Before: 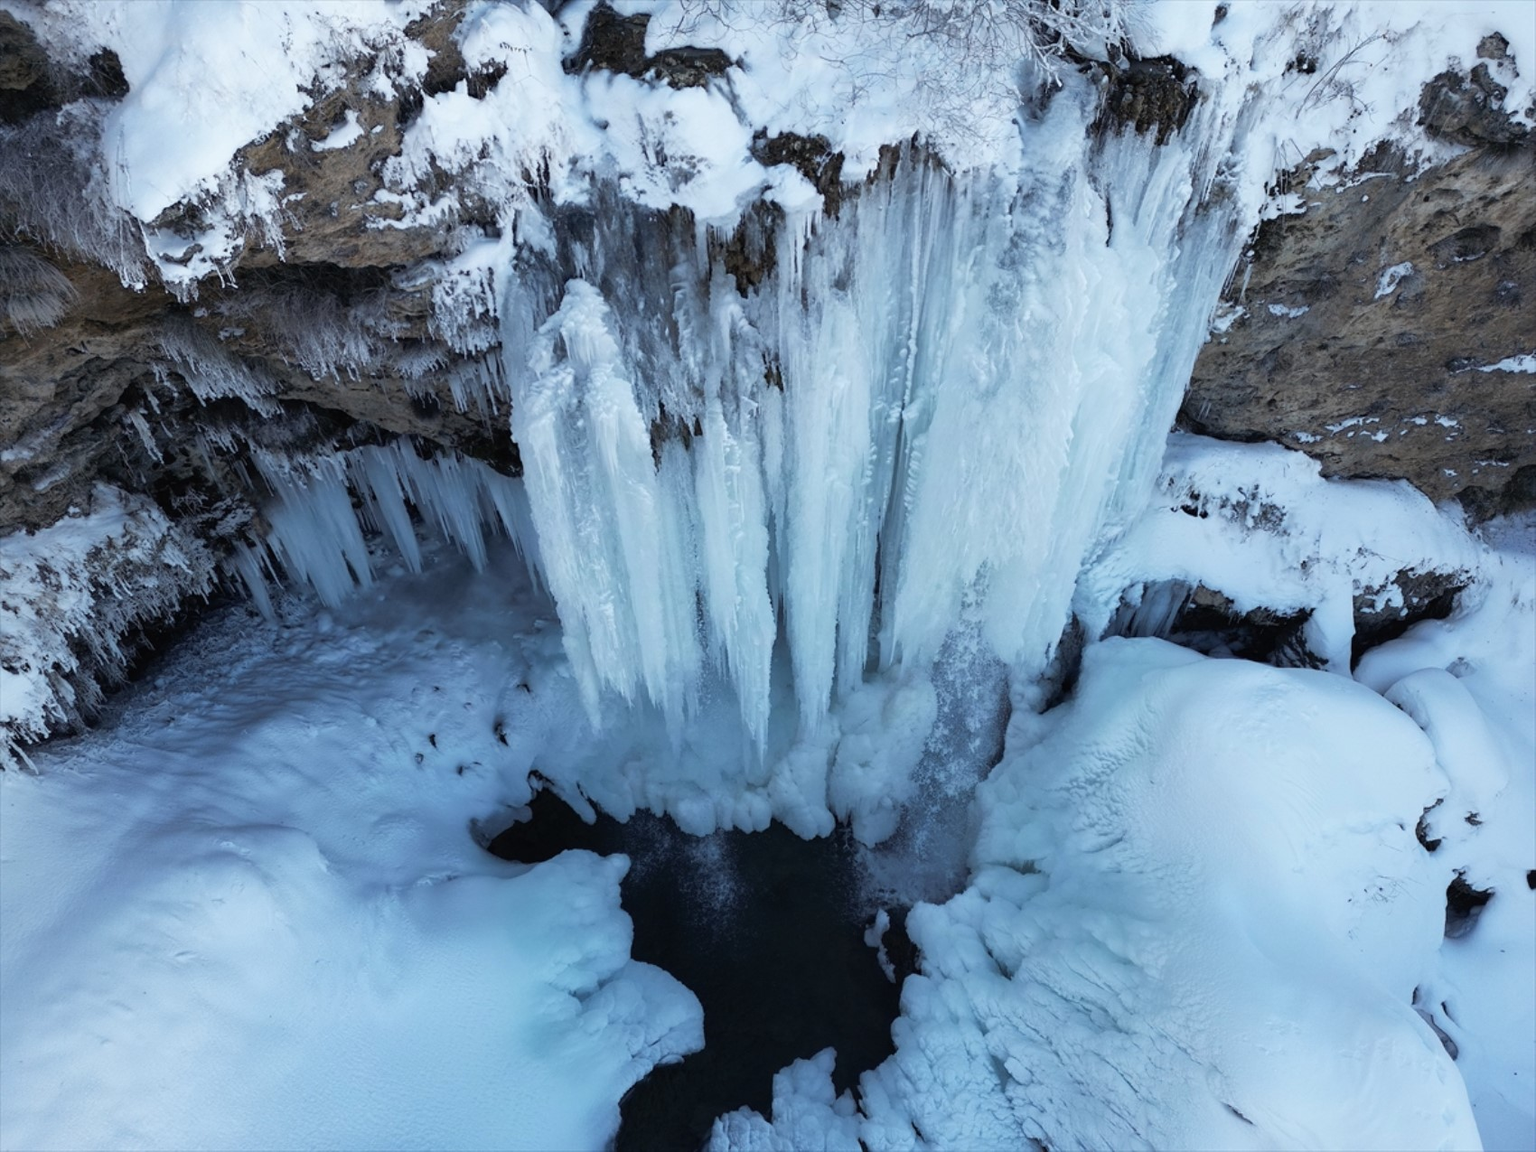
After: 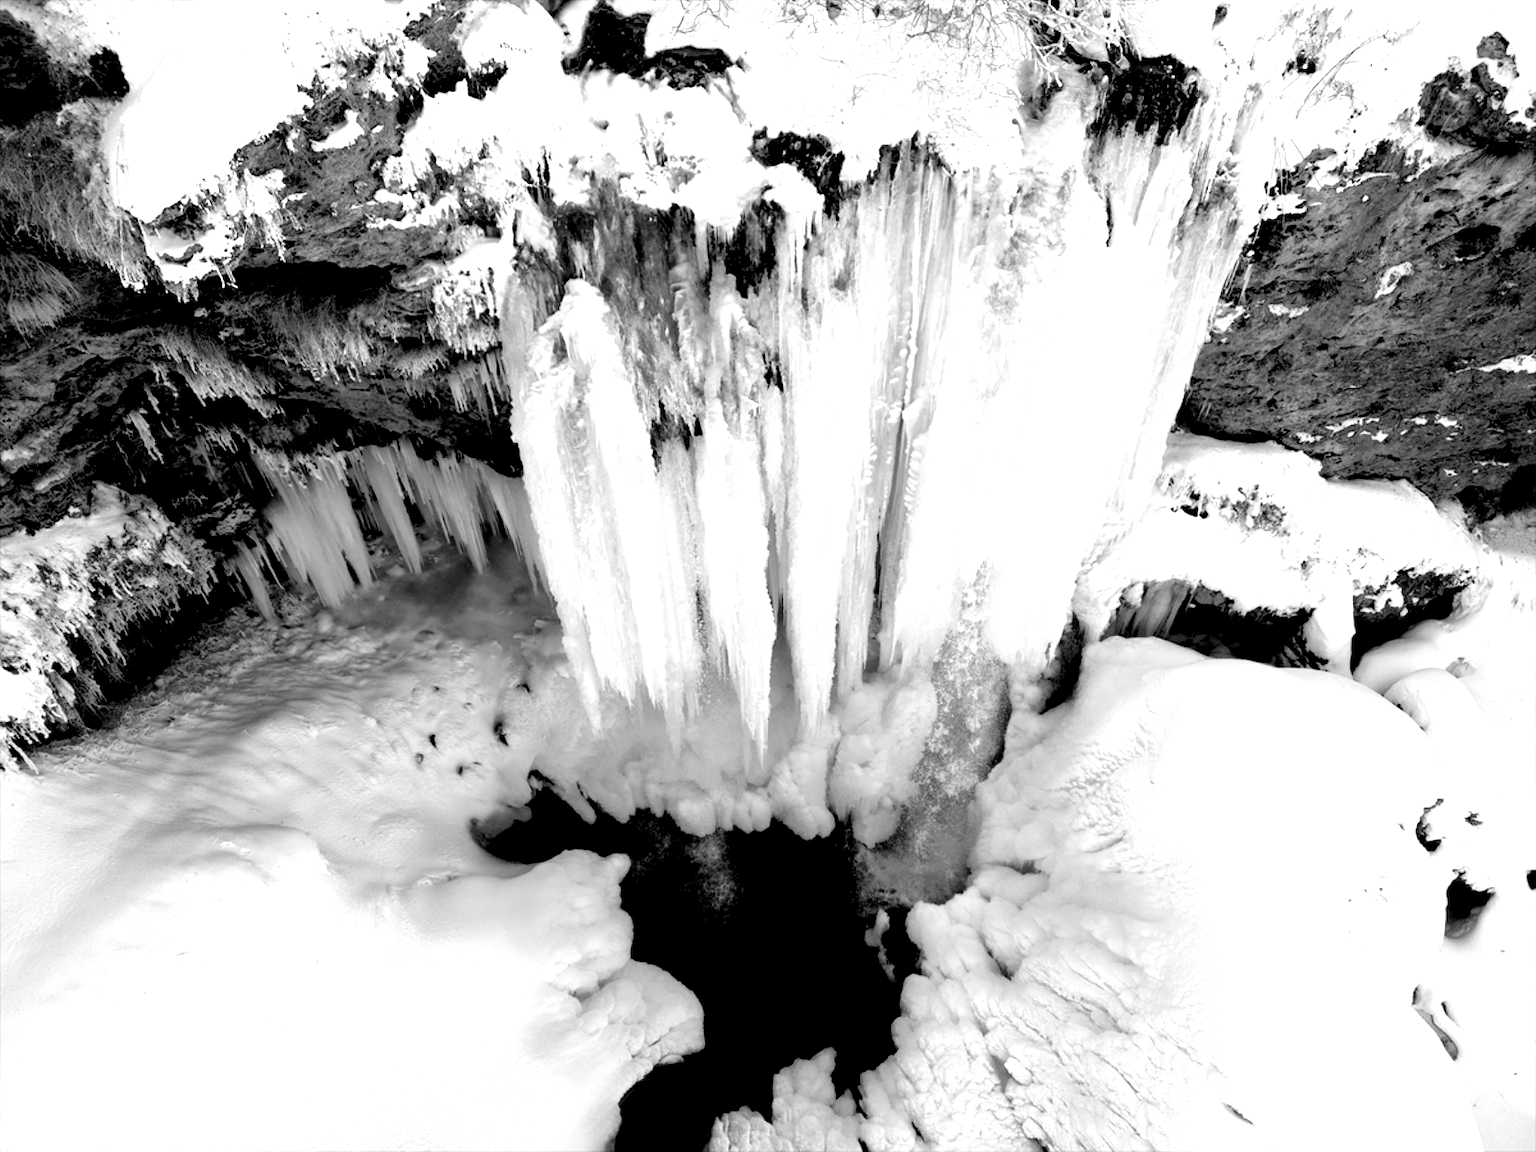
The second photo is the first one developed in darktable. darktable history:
exposure: black level correction 0.035, exposure 0.9 EV, compensate highlight preservation false
color calibration: output gray [0.25, 0.35, 0.4, 0], x 0.383, y 0.372, temperature 3905.17 K
